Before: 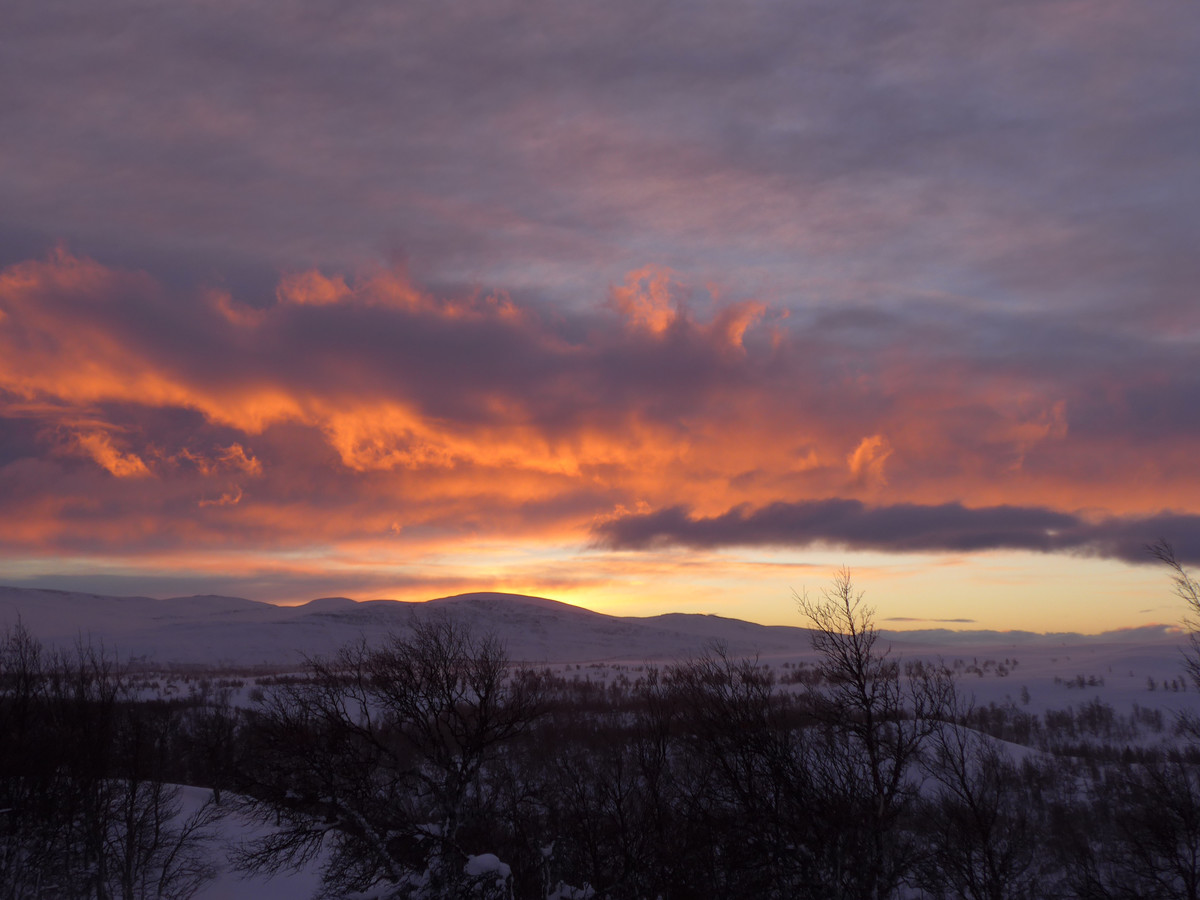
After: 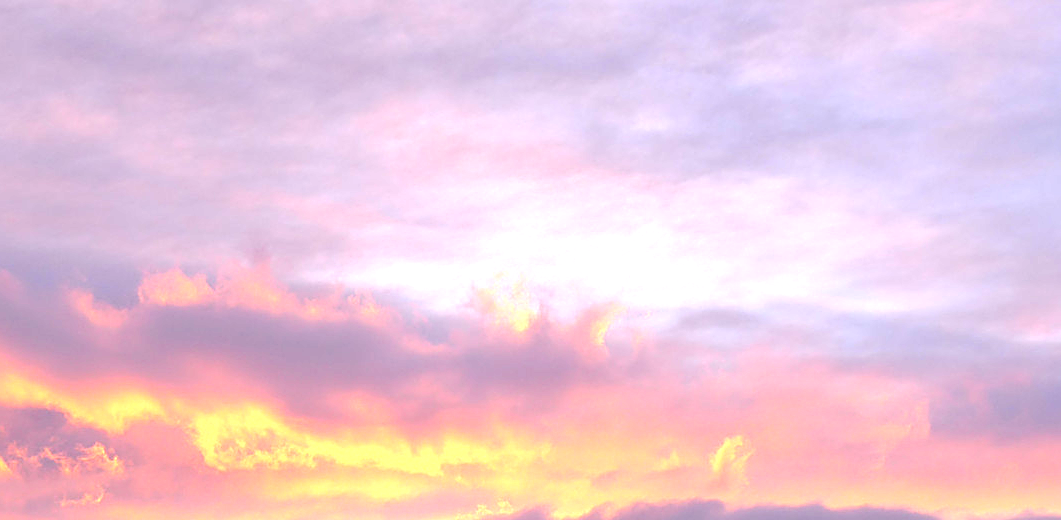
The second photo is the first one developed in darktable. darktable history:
base curve: curves: ch0 [(0, 0) (0.283, 0.295) (1, 1)], preserve colors none
crop and rotate: left 11.562%, bottom 42.204%
exposure: exposure 2.256 EV, compensate highlight preservation false
sharpen: on, module defaults
